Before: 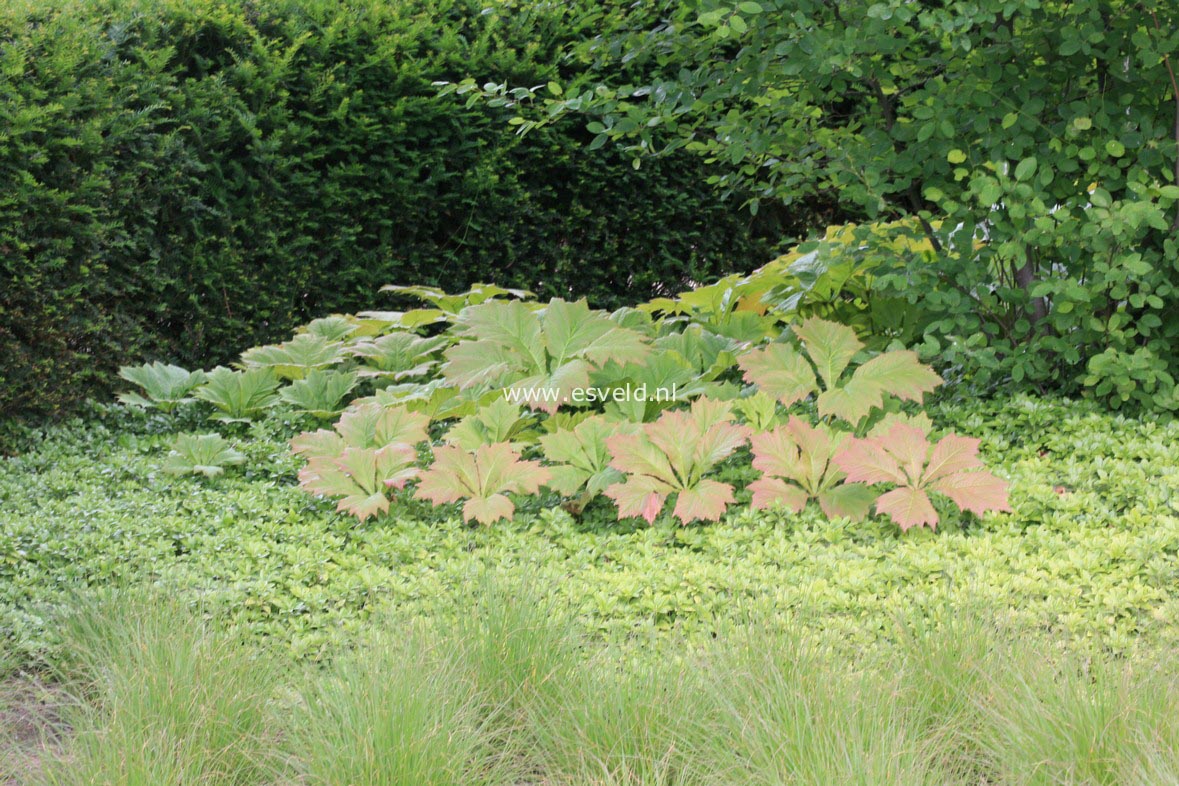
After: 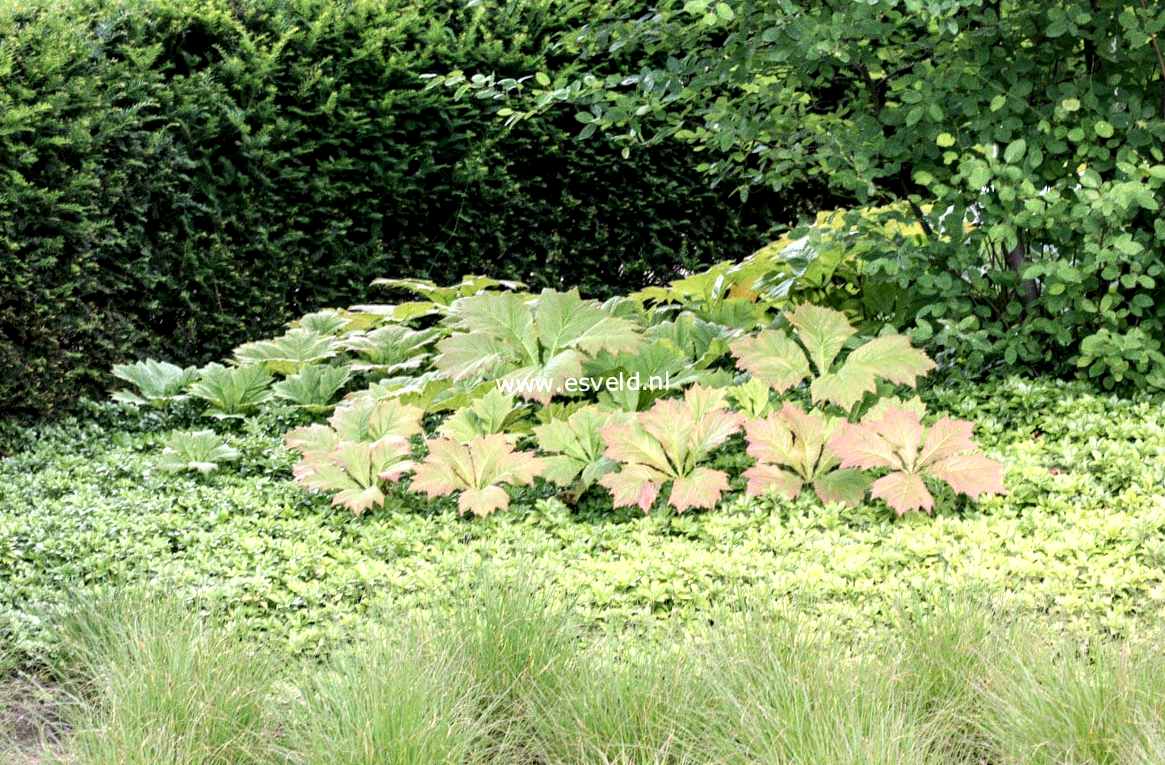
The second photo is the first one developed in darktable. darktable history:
local contrast: highlights 80%, shadows 57%, detail 175%, midtone range 0.602
exposure: exposure 0.2 EV, compensate highlight preservation false
rotate and perspective: rotation -1°, crop left 0.011, crop right 0.989, crop top 0.025, crop bottom 0.975
grain: coarseness 0.09 ISO
